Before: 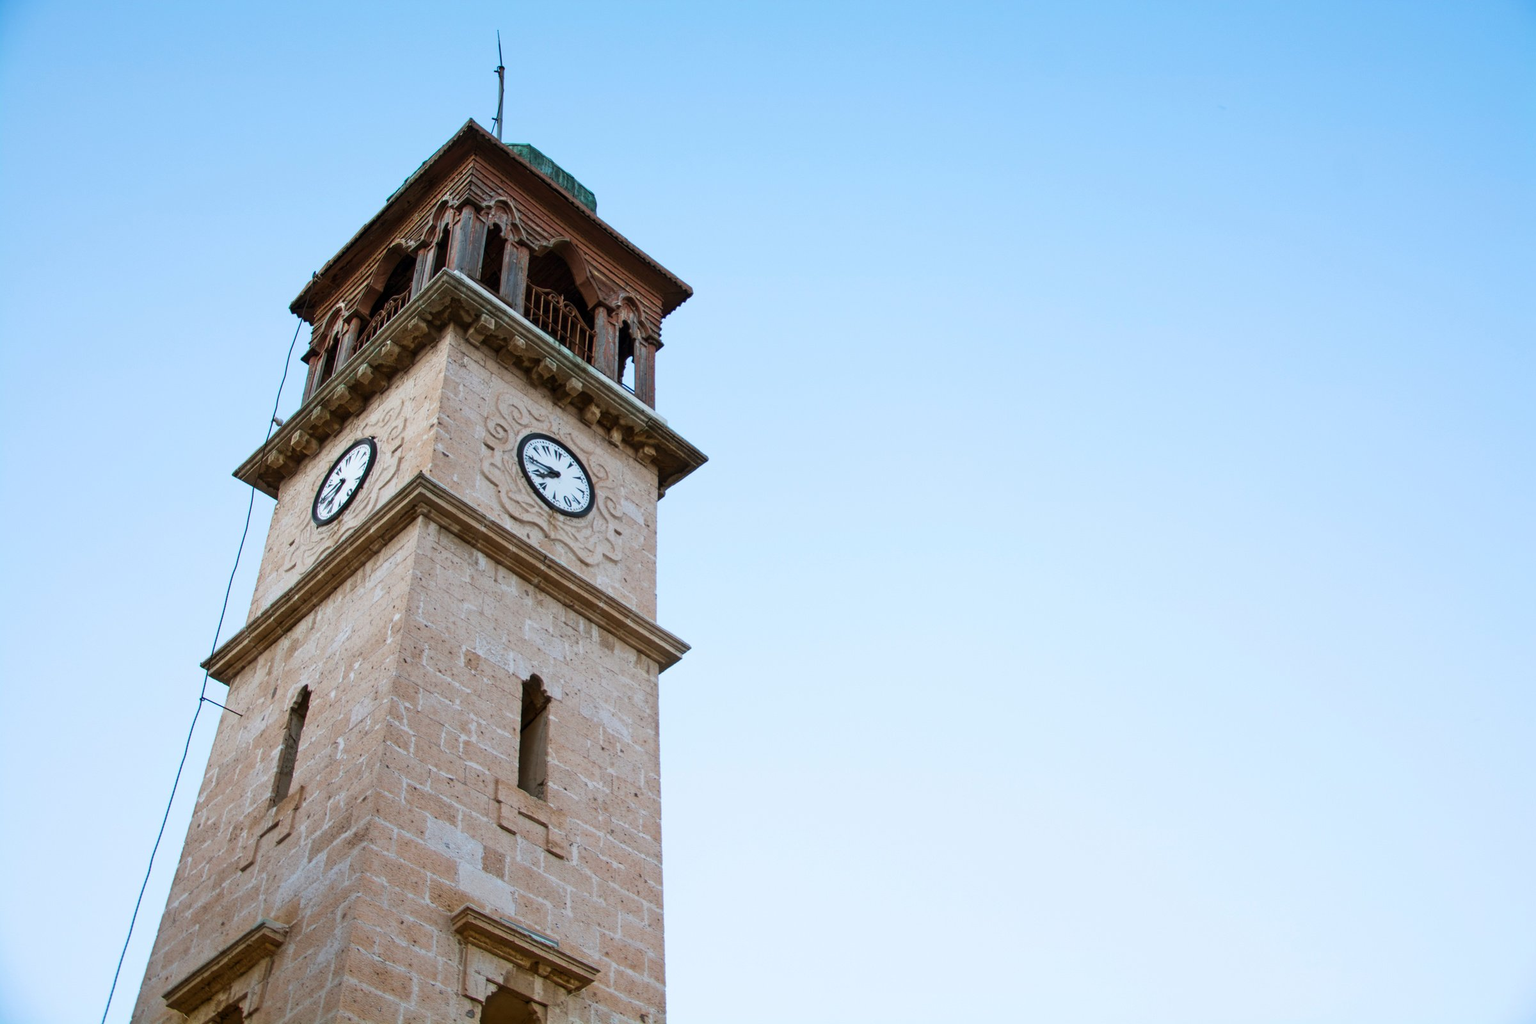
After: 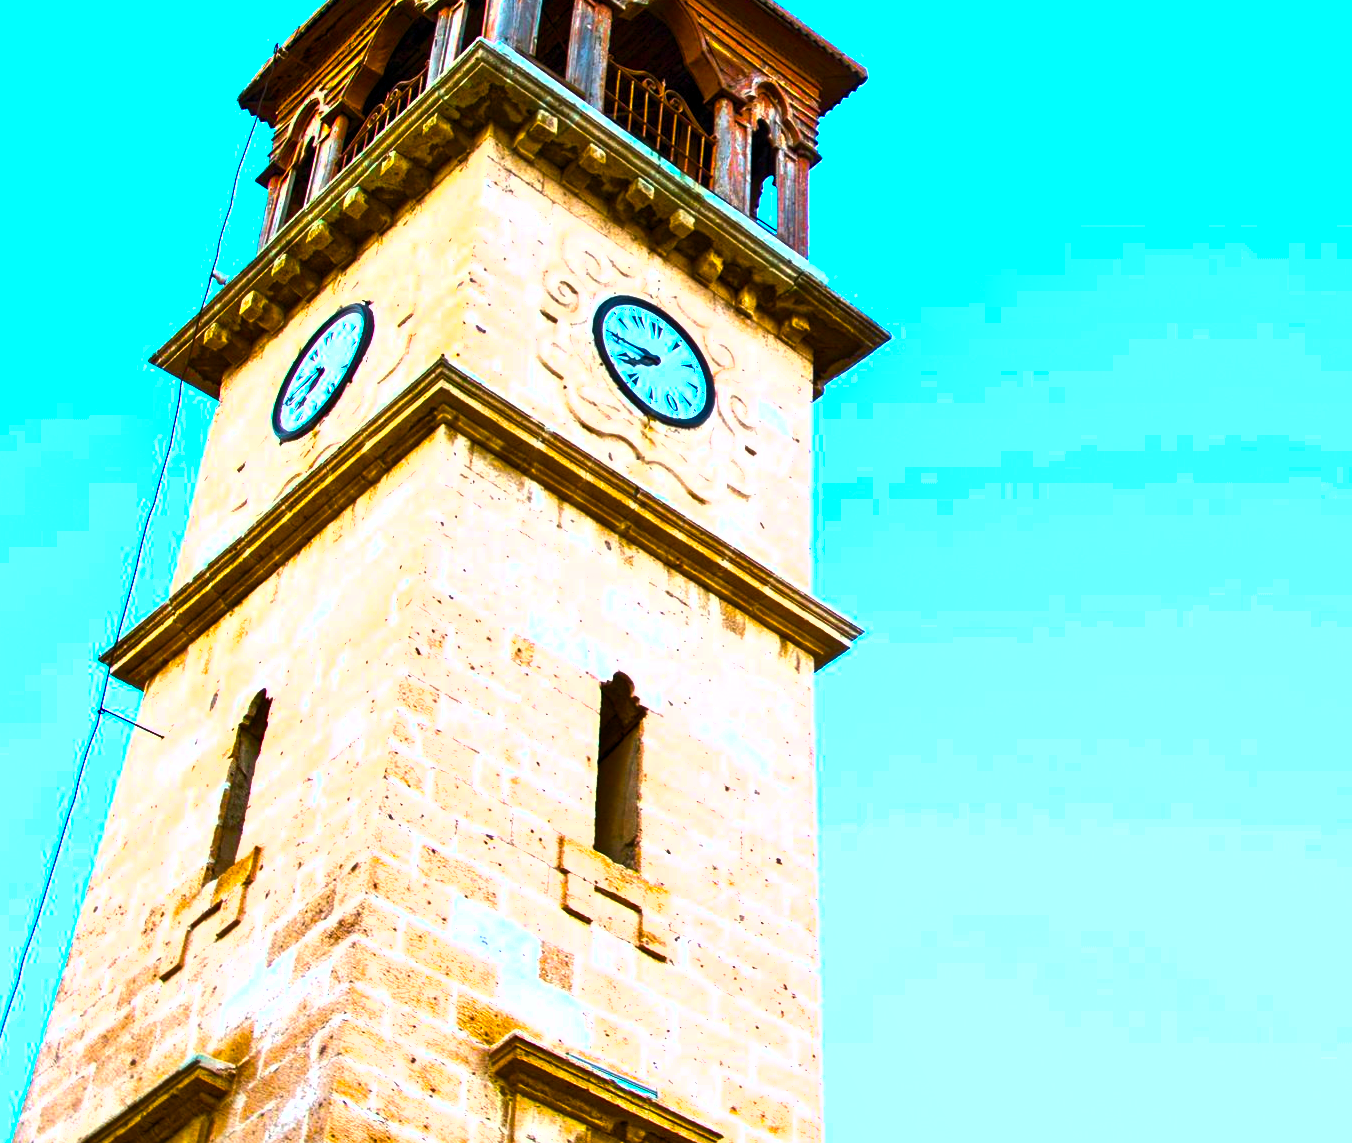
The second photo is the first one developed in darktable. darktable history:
crop: left 8.966%, top 23.852%, right 34.699%, bottom 4.703%
shadows and highlights: radius 125.46, shadows 30.51, highlights -30.51, low approximation 0.01, soften with gaussian
color balance rgb: linear chroma grading › global chroma 20%, perceptual saturation grading › global saturation 65%, perceptual saturation grading › highlights 60%, perceptual saturation grading › mid-tones 50%, perceptual saturation grading › shadows 50%, perceptual brilliance grading › global brilliance 30%, perceptual brilliance grading › highlights 50%, perceptual brilliance grading › mid-tones 50%, perceptual brilliance grading › shadows -22%, global vibrance 20%
